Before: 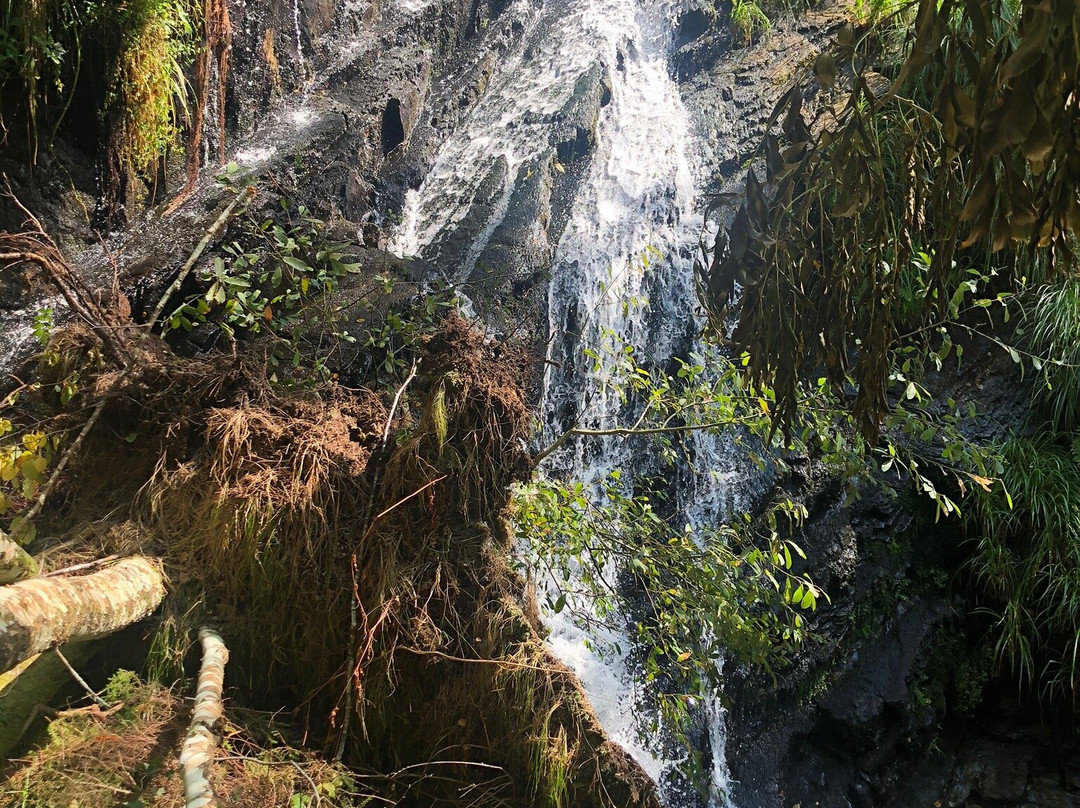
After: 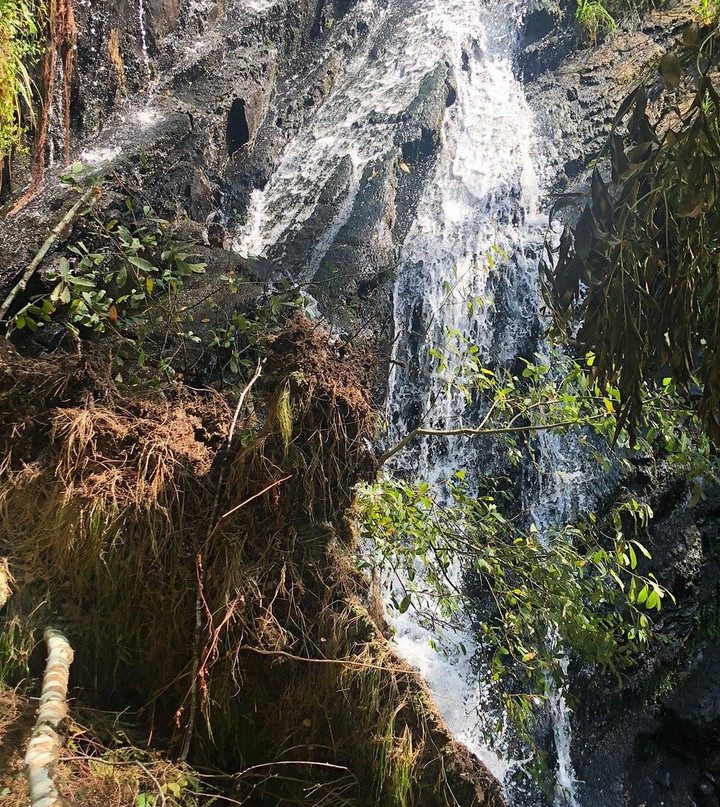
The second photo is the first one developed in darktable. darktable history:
crop and rotate: left 14.361%, right 18.929%
